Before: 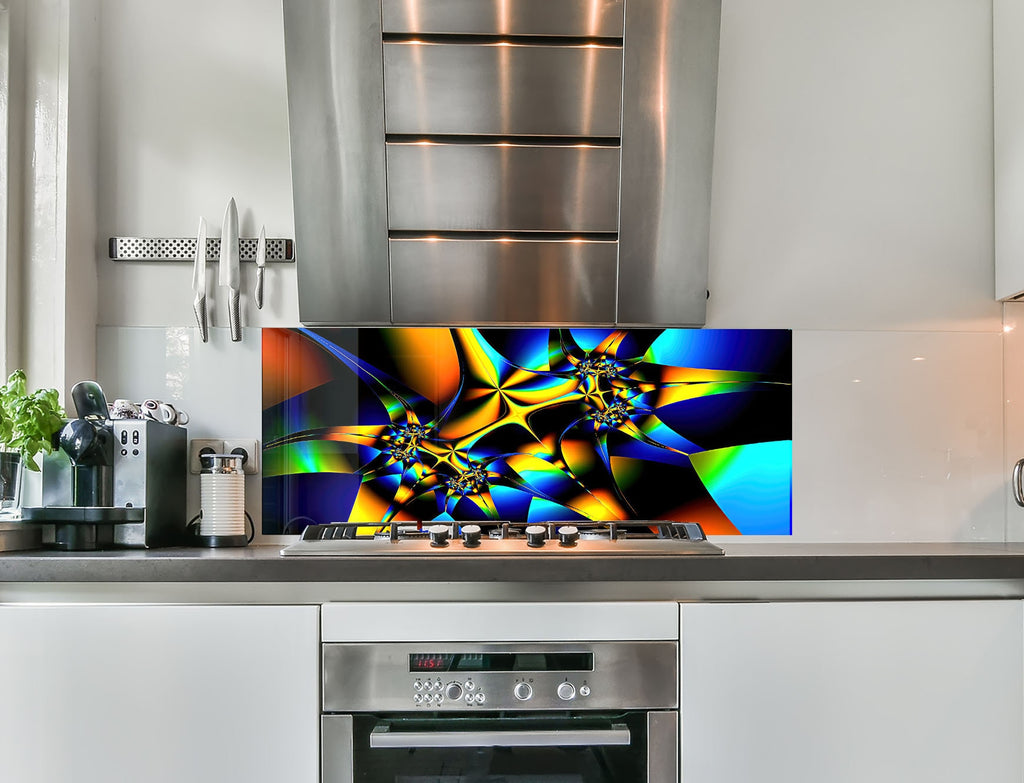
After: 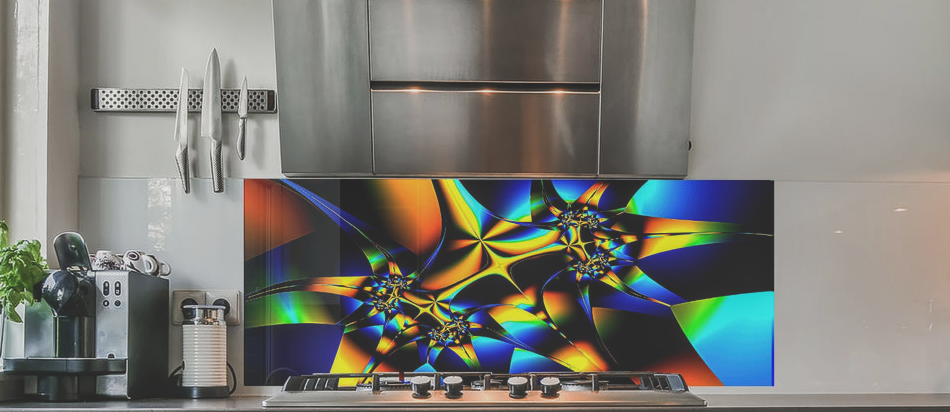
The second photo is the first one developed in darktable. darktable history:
local contrast: on, module defaults
exposure: black level correction -0.037, exposure -0.497 EV
crop: left 1.775%, top 19.149%, right 5.397%, bottom 28.152%
tone equalizer: -7 EV 0.096 EV, mask exposure compensation -0.501 EV
